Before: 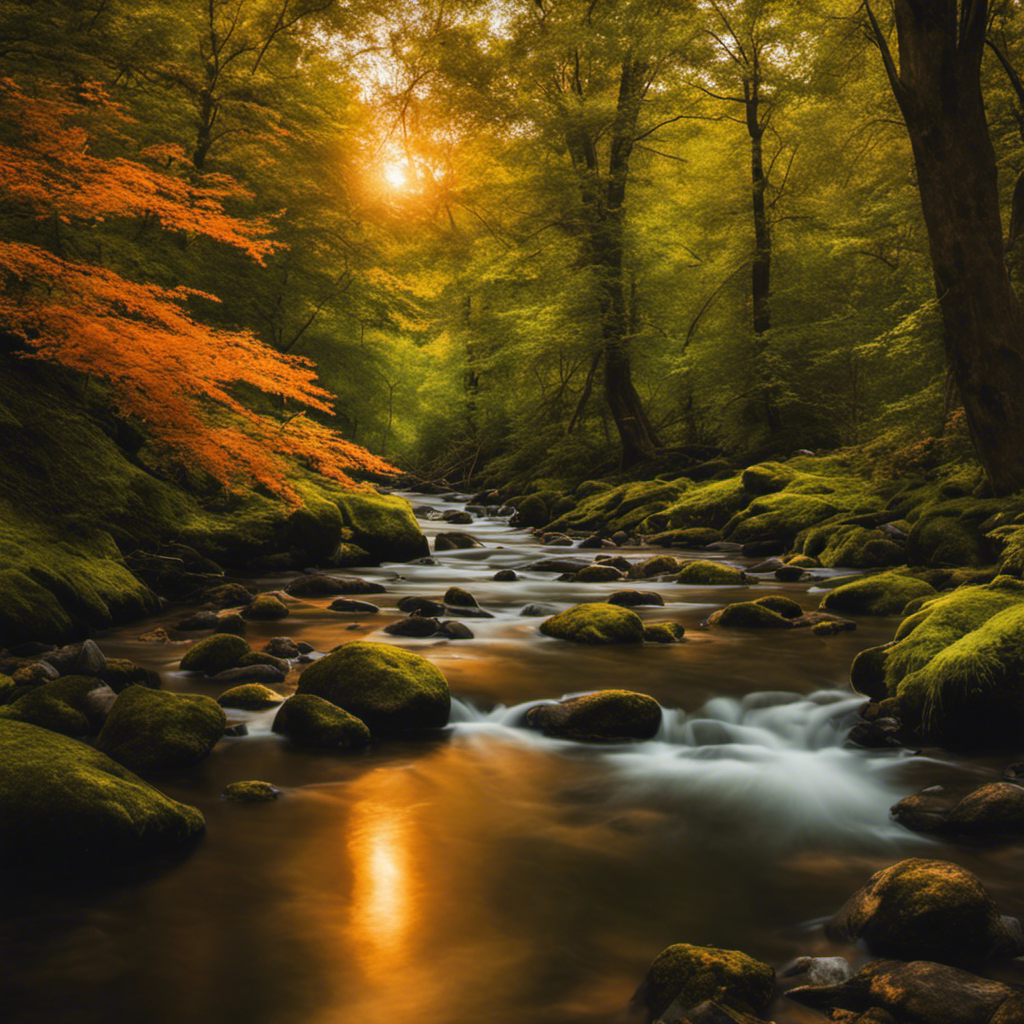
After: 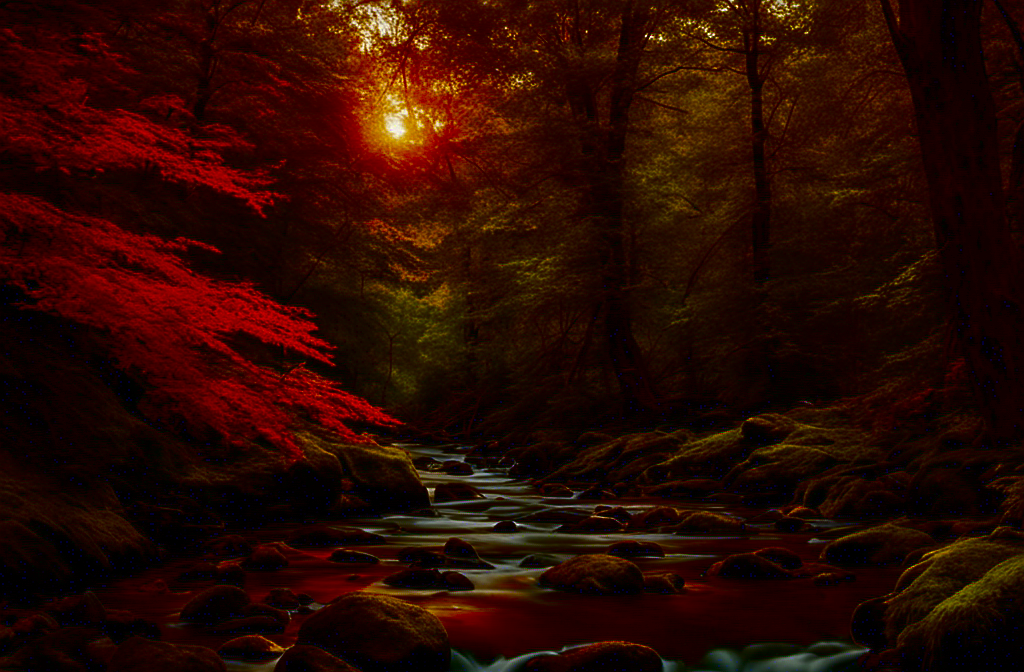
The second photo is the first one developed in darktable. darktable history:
crop and rotate: top 4.848%, bottom 29.503%
sharpen: on, module defaults
contrast brightness saturation: brightness -1, saturation 1
